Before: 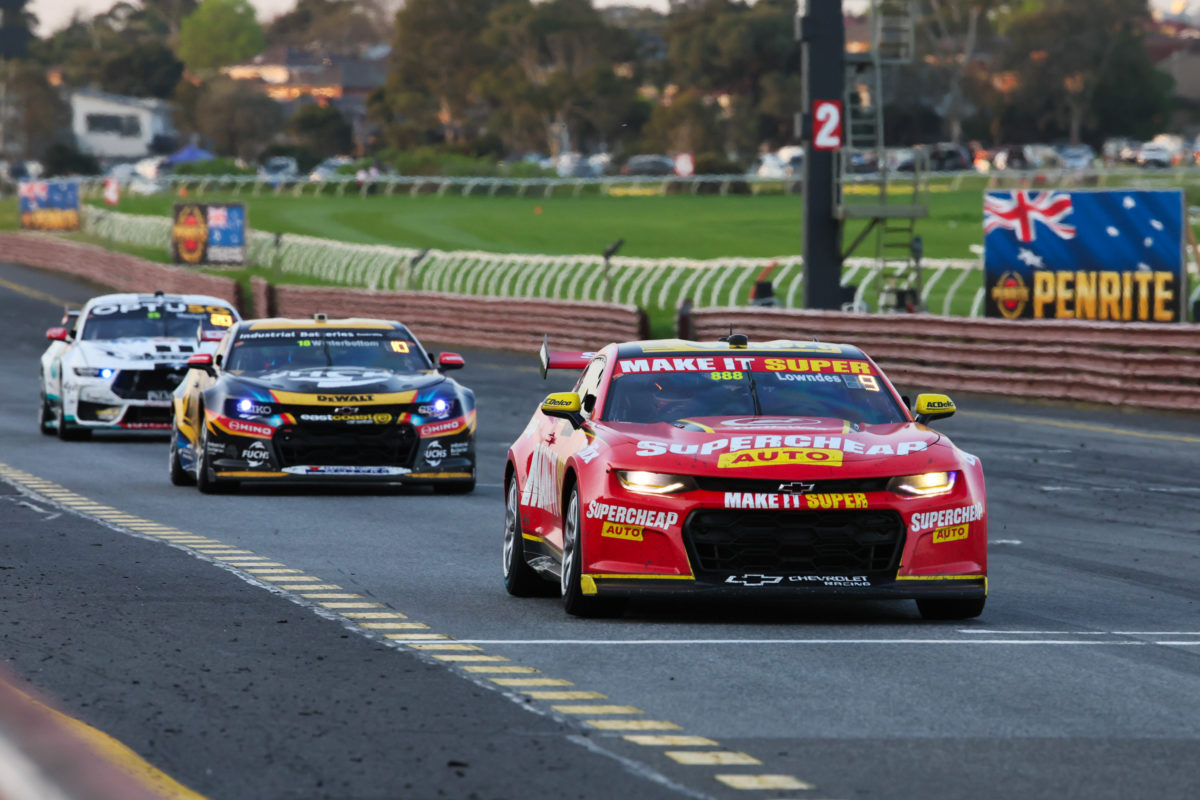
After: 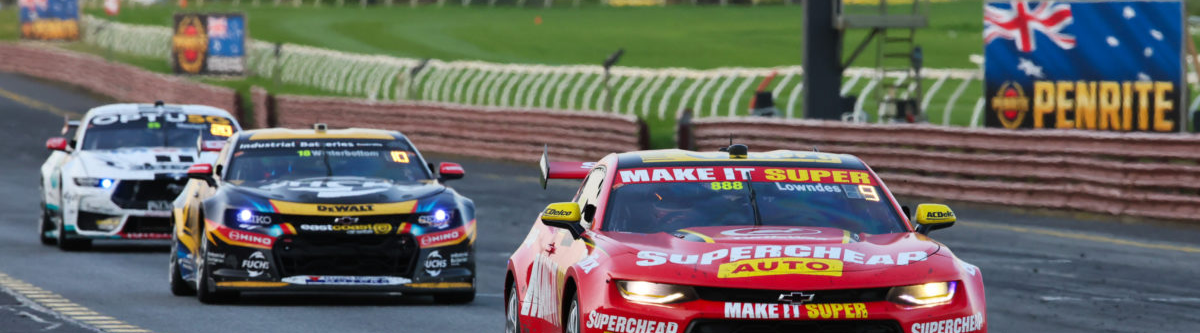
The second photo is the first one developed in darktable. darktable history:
crop and rotate: top 23.787%, bottom 34.574%
